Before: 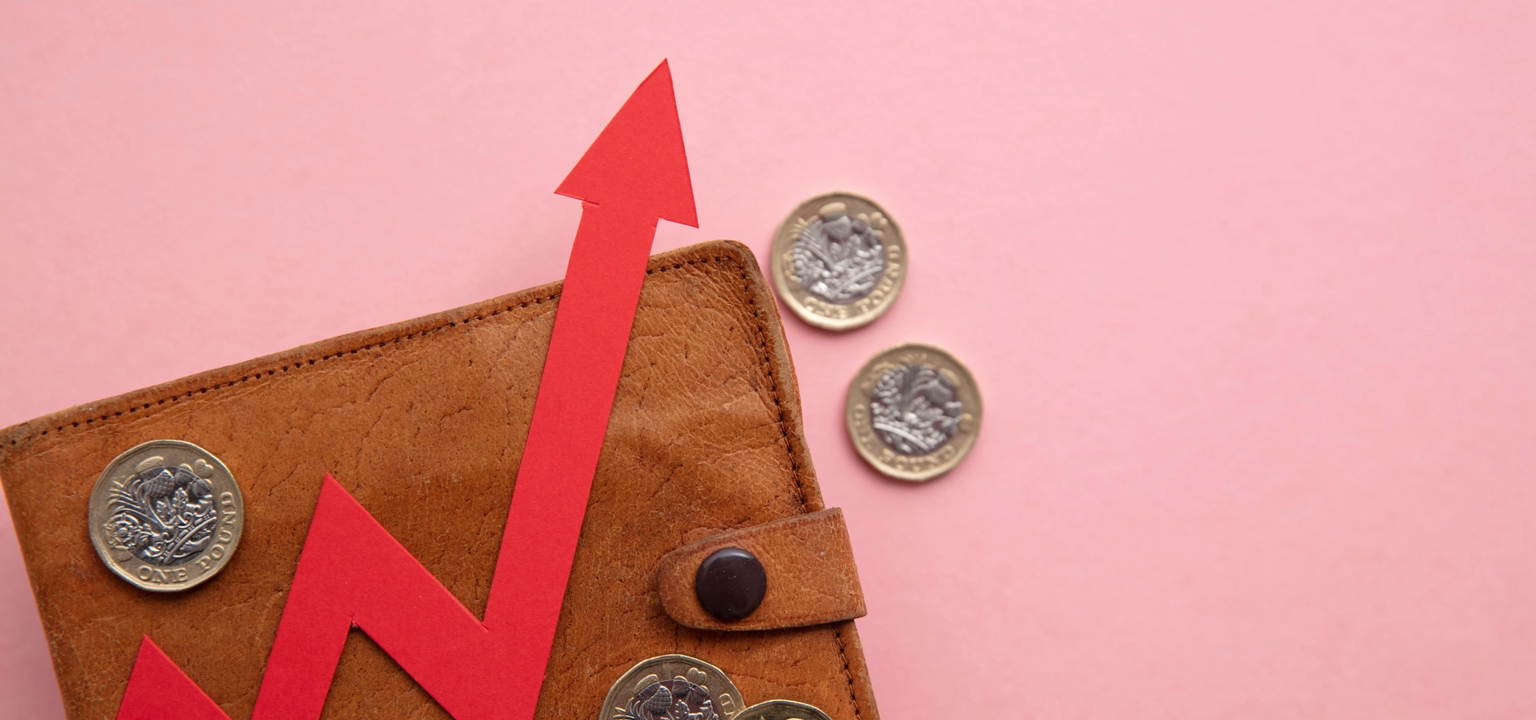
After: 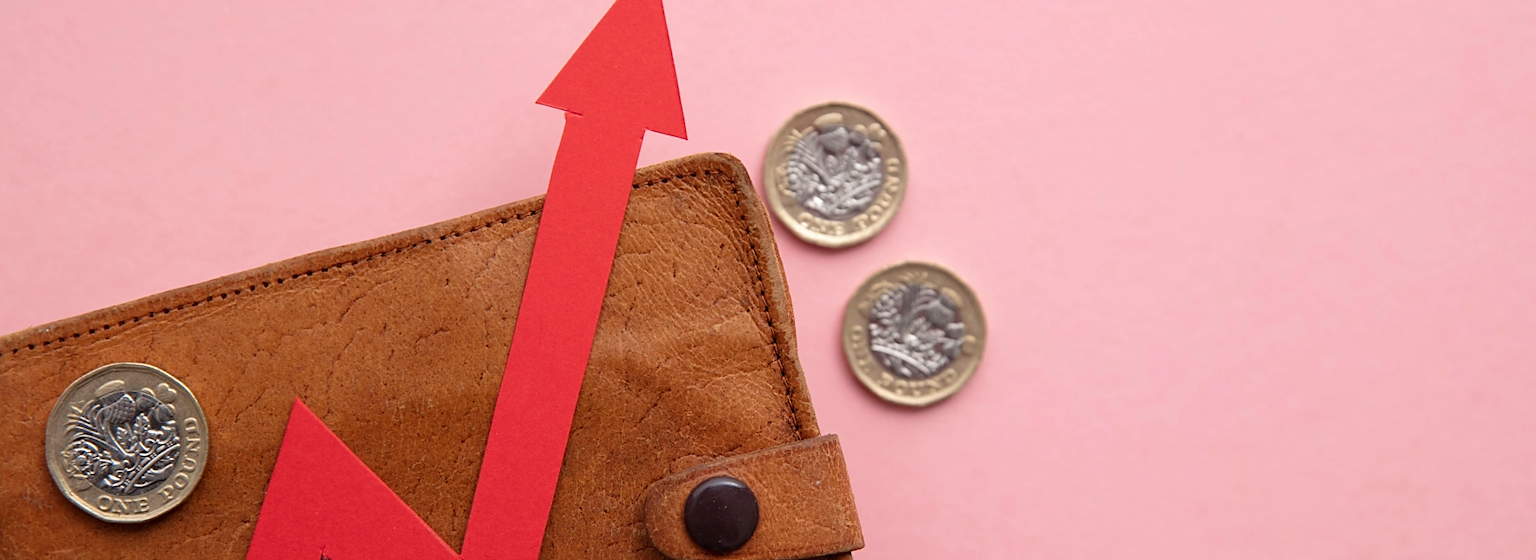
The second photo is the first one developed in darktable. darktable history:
sharpen: radius 1.864, amount 0.398, threshold 1.271
crop and rotate: left 2.991%, top 13.302%, right 1.981%, bottom 12.636%
